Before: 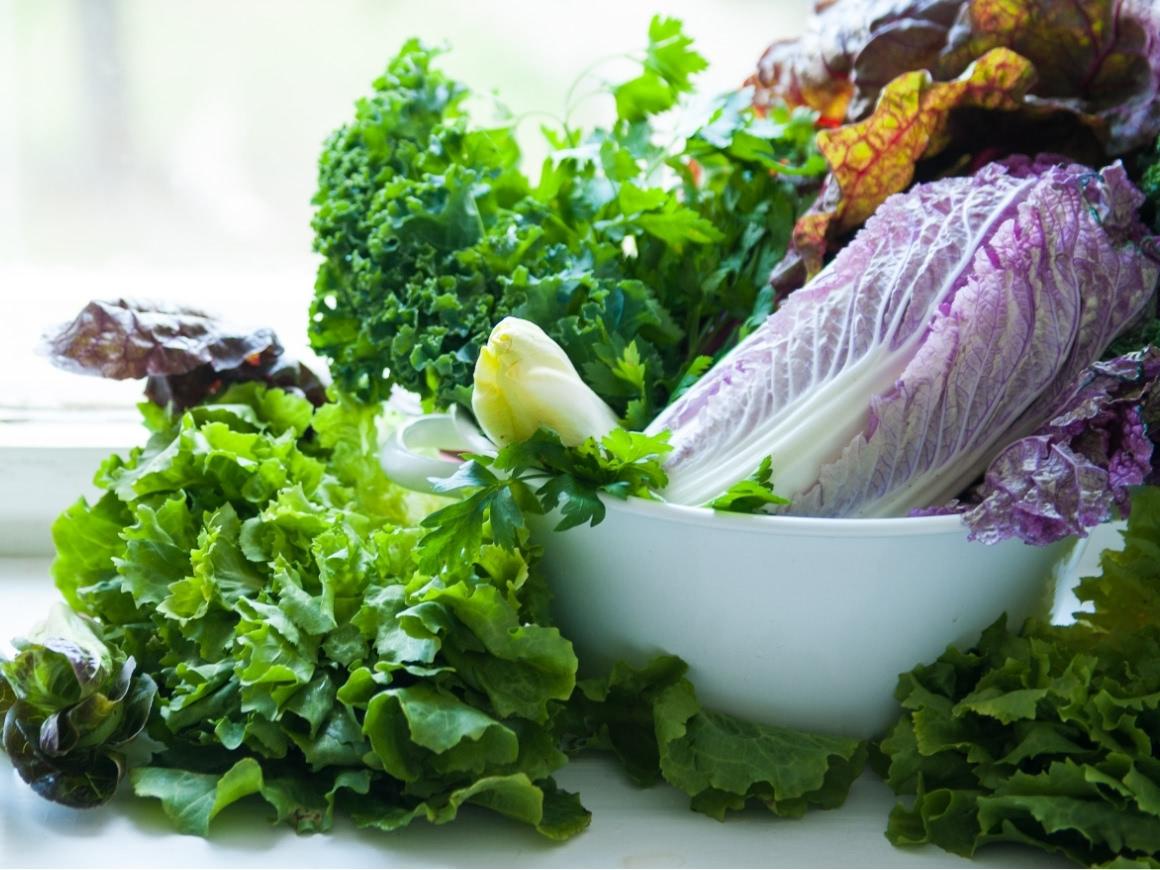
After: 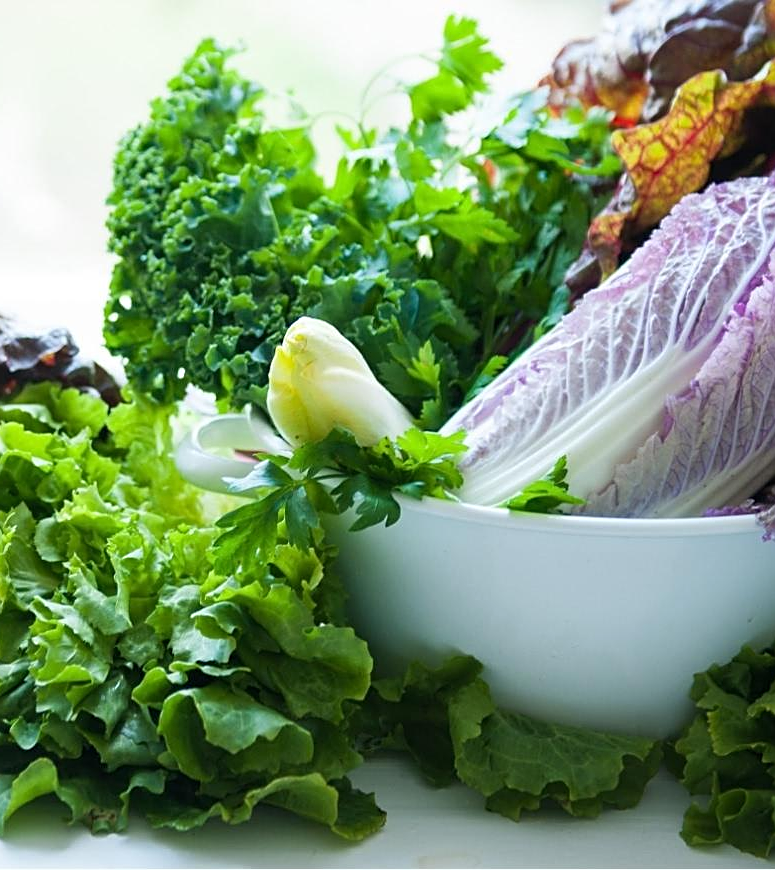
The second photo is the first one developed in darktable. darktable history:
sharpen: on, module defaults
tone equalizer: on, module defaults
crop and rotate: left 17.732%, right 15.423%
